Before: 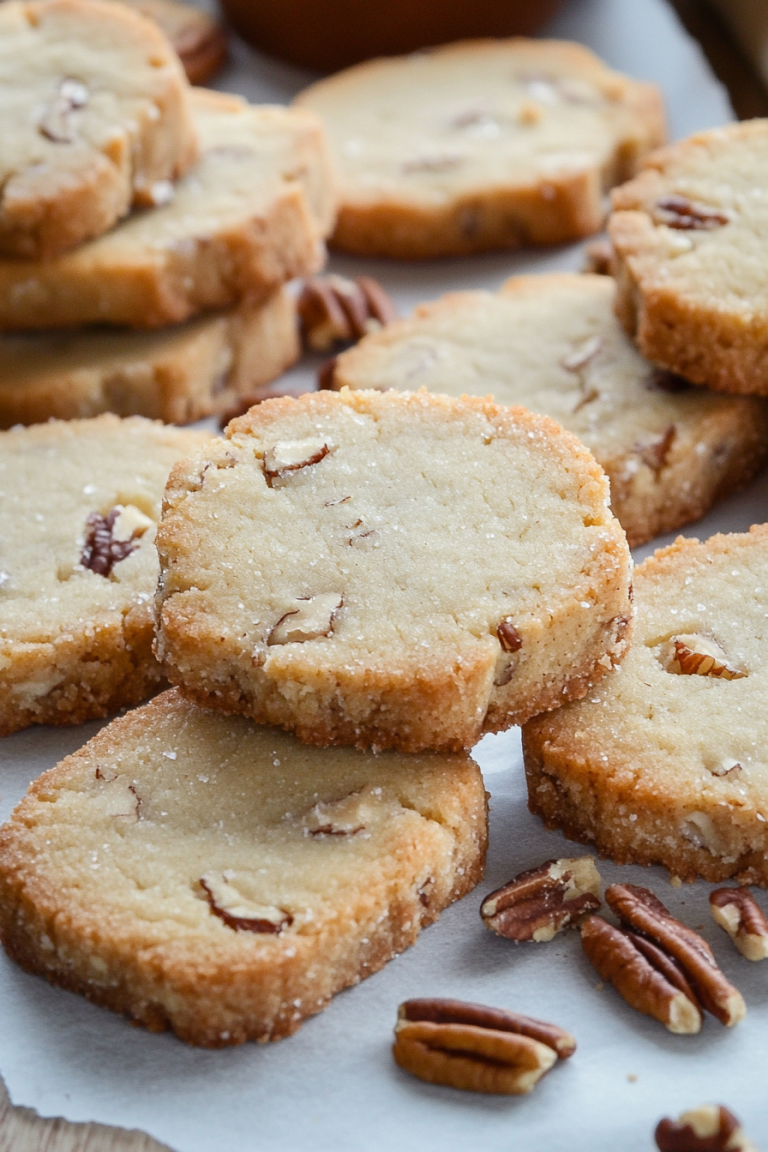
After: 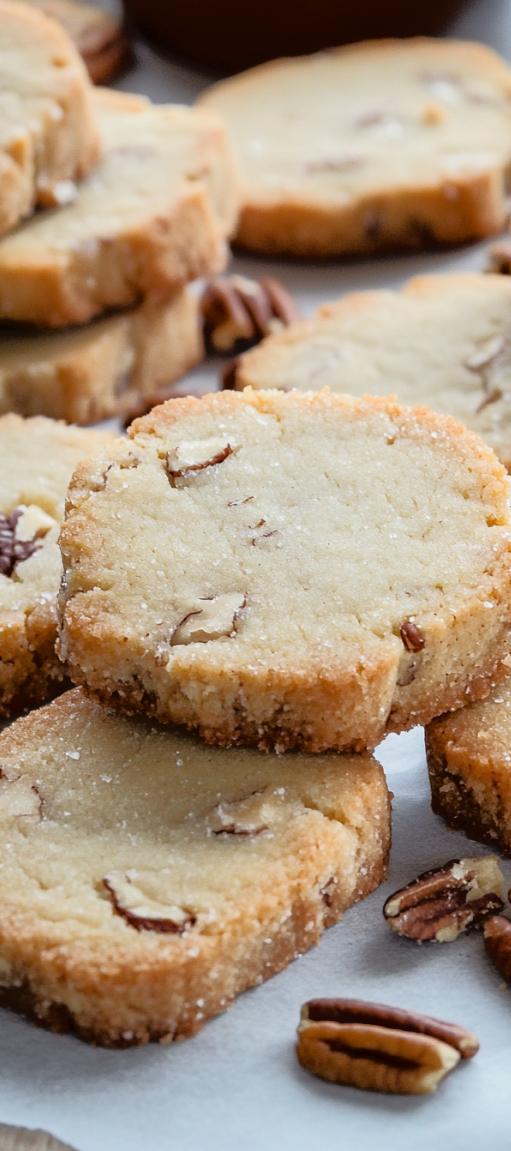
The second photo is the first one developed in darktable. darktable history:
tone equalizer: -8 EV -1.85 EV, -7 EV -1.19 EV, -6 EV -1.62 EV, edges refinement/feathering 500, mask exposure compensation -1.57 EV, preserve details no
crop and rotate: left 12.743%, right 20.672%
